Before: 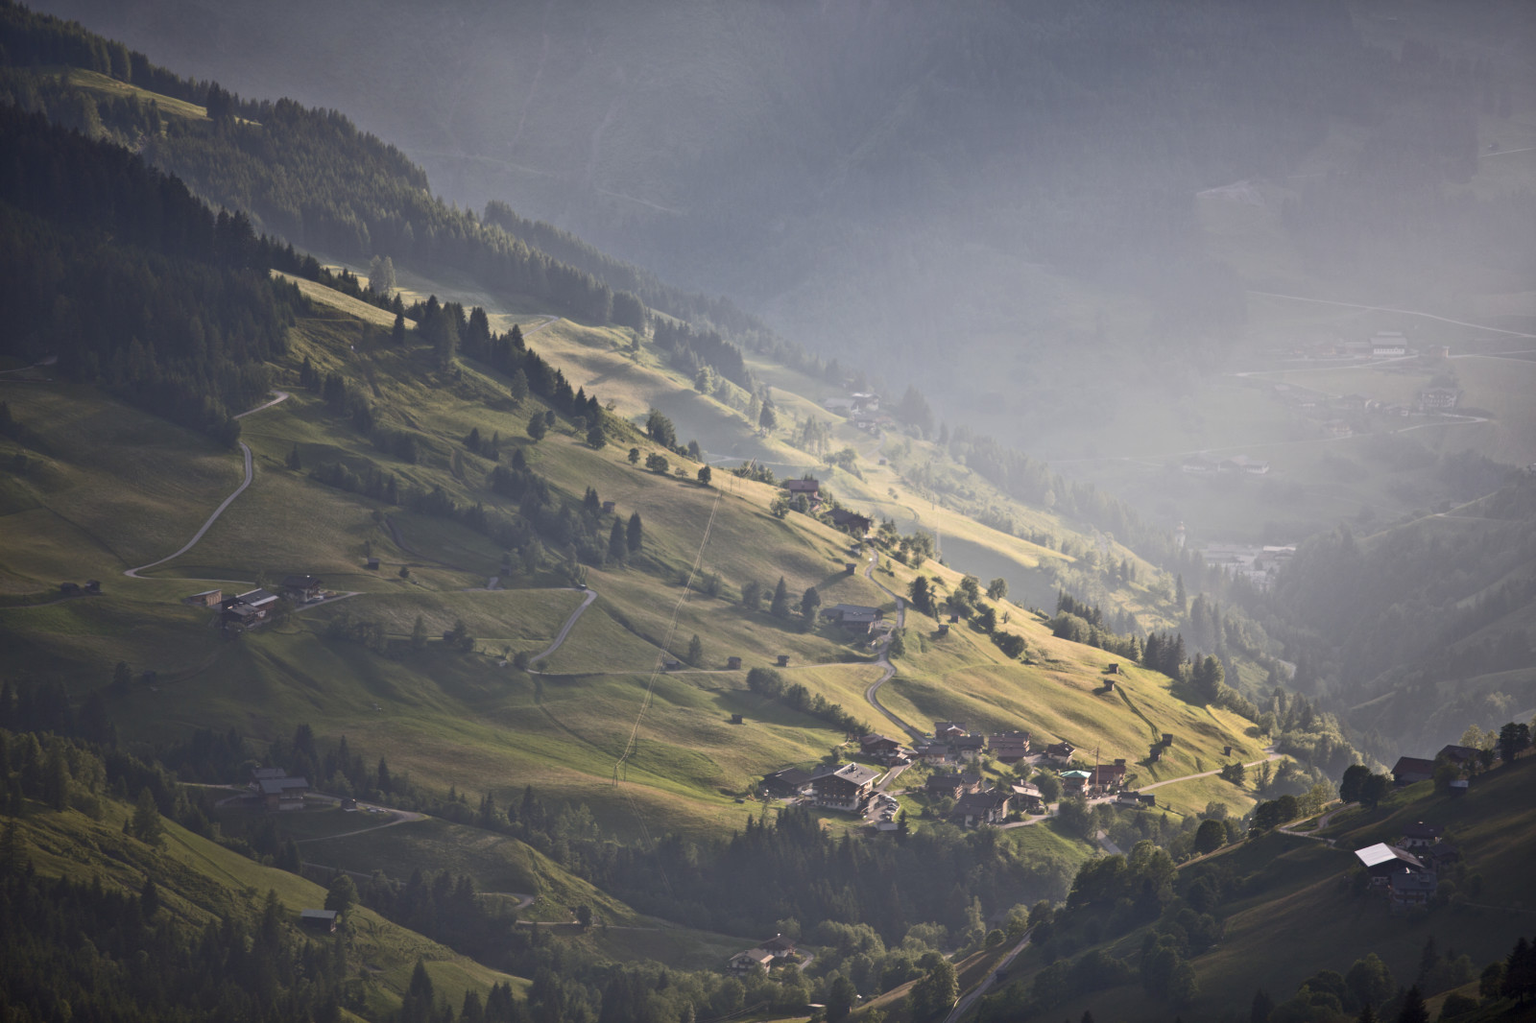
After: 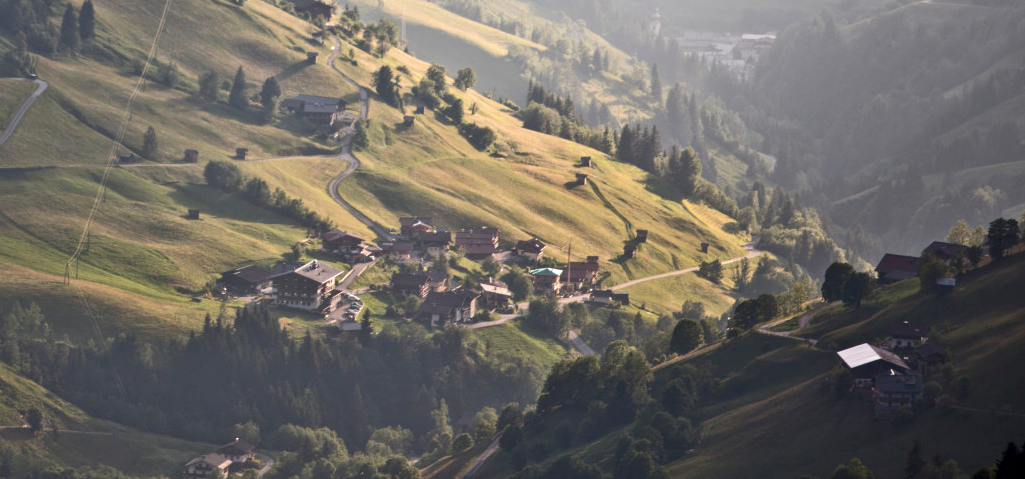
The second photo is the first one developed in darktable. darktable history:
local contrast: highlights 105%, shadows 98%, detail 119%, midtone range 0.2
crop and rotate: left 35.887%, top 50.19%, bottom 4.803%
